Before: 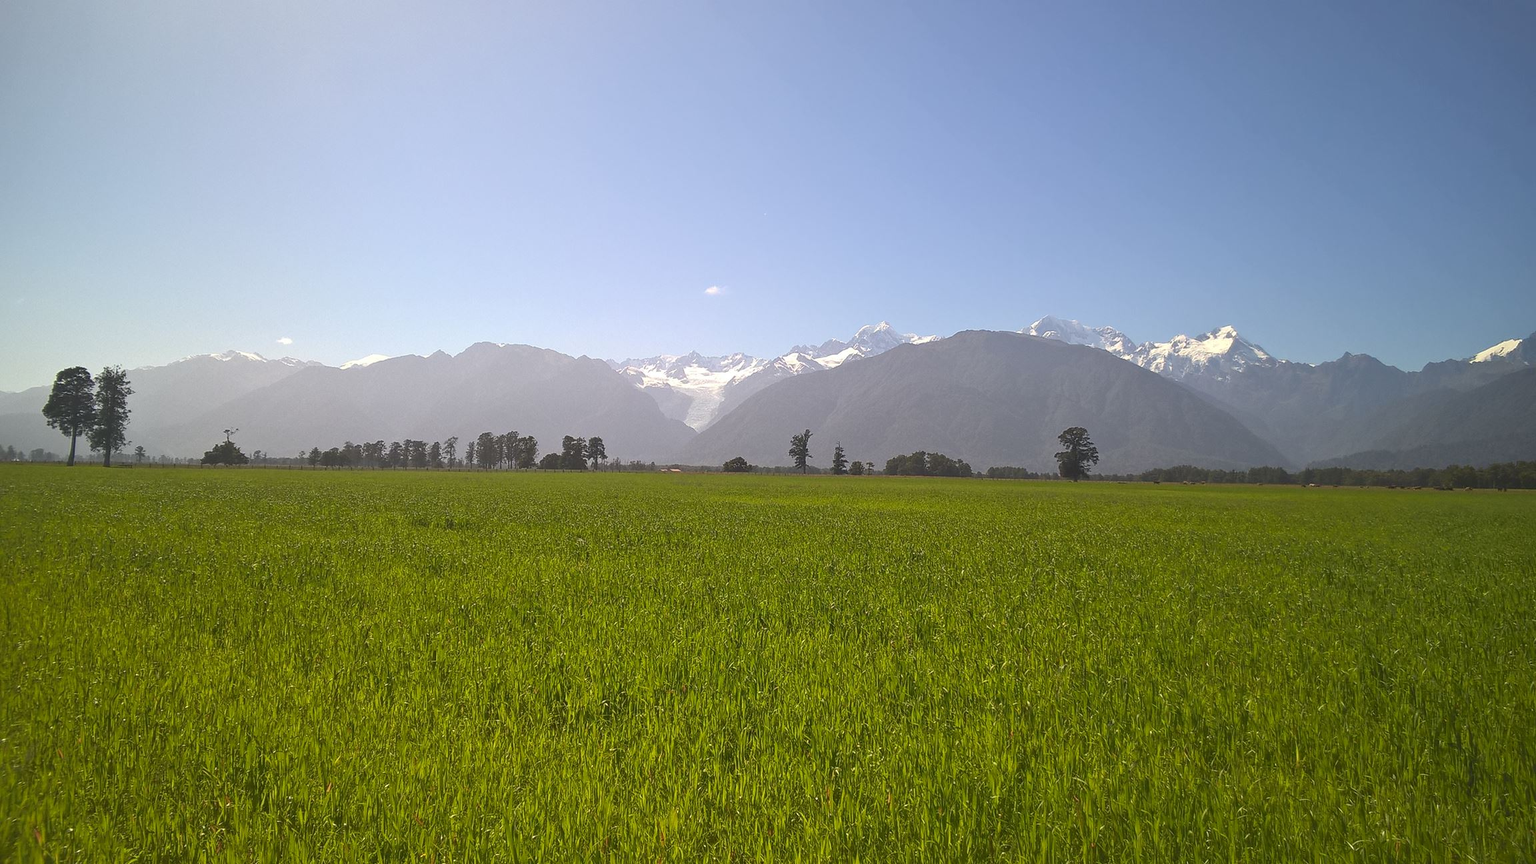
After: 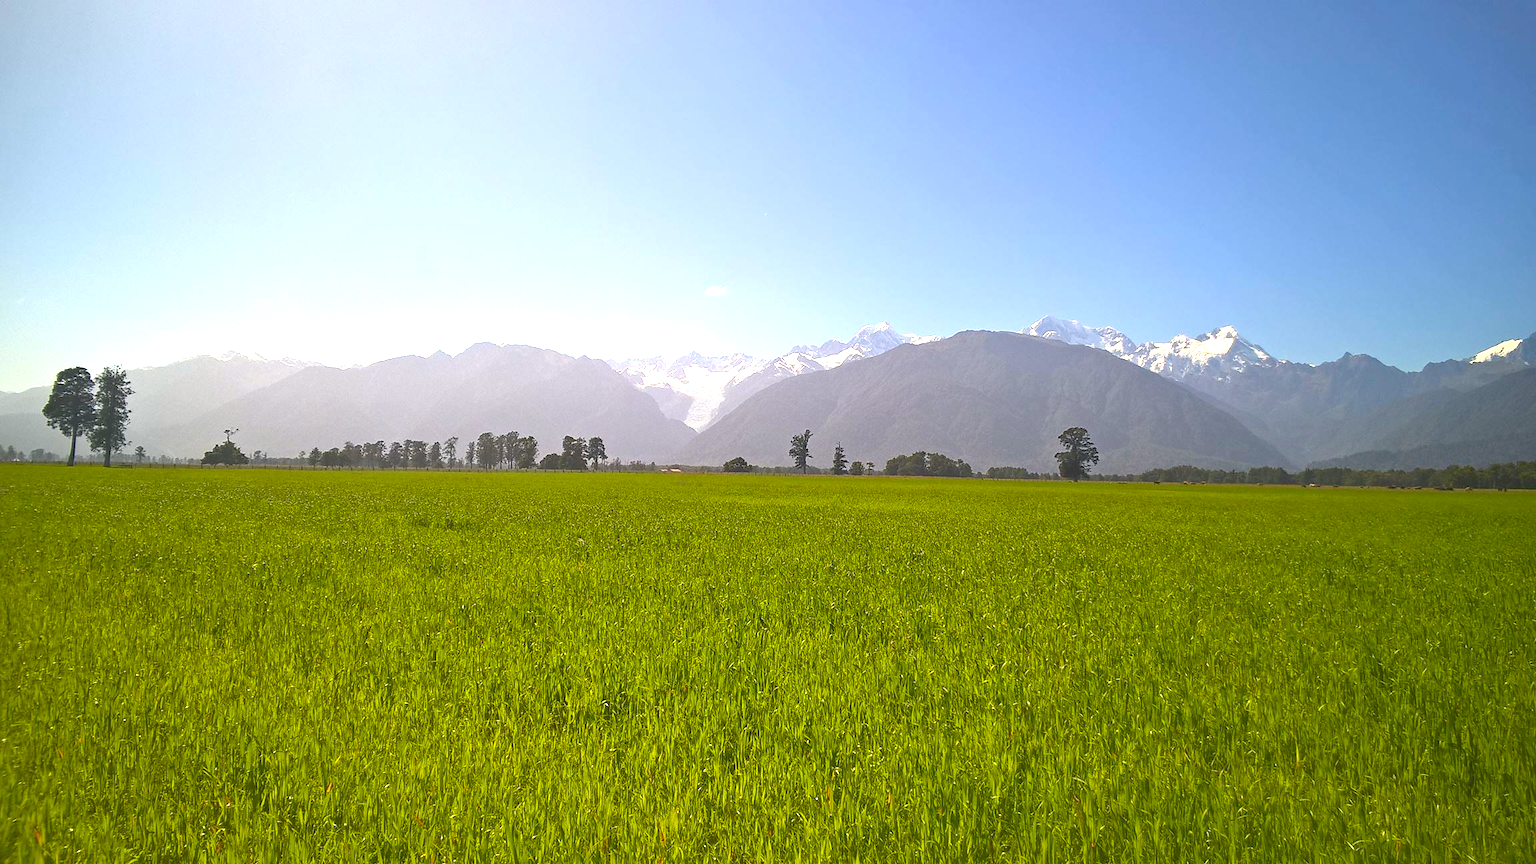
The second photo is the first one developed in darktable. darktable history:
exposure: exposure 0.747 EV, compensate highlight preservation false
haze removal: compatibility mode true, adaptive false
color balance rgb: shadows lift › luminance -5.135%, shadows lift › chroma 1.089%, shadows lift › hue 218.61°, linear chroma grading › shadows -2.976%, linear chroma grading › highlights -4.916%, perceptual saturation grading › global saturation 30.726%
